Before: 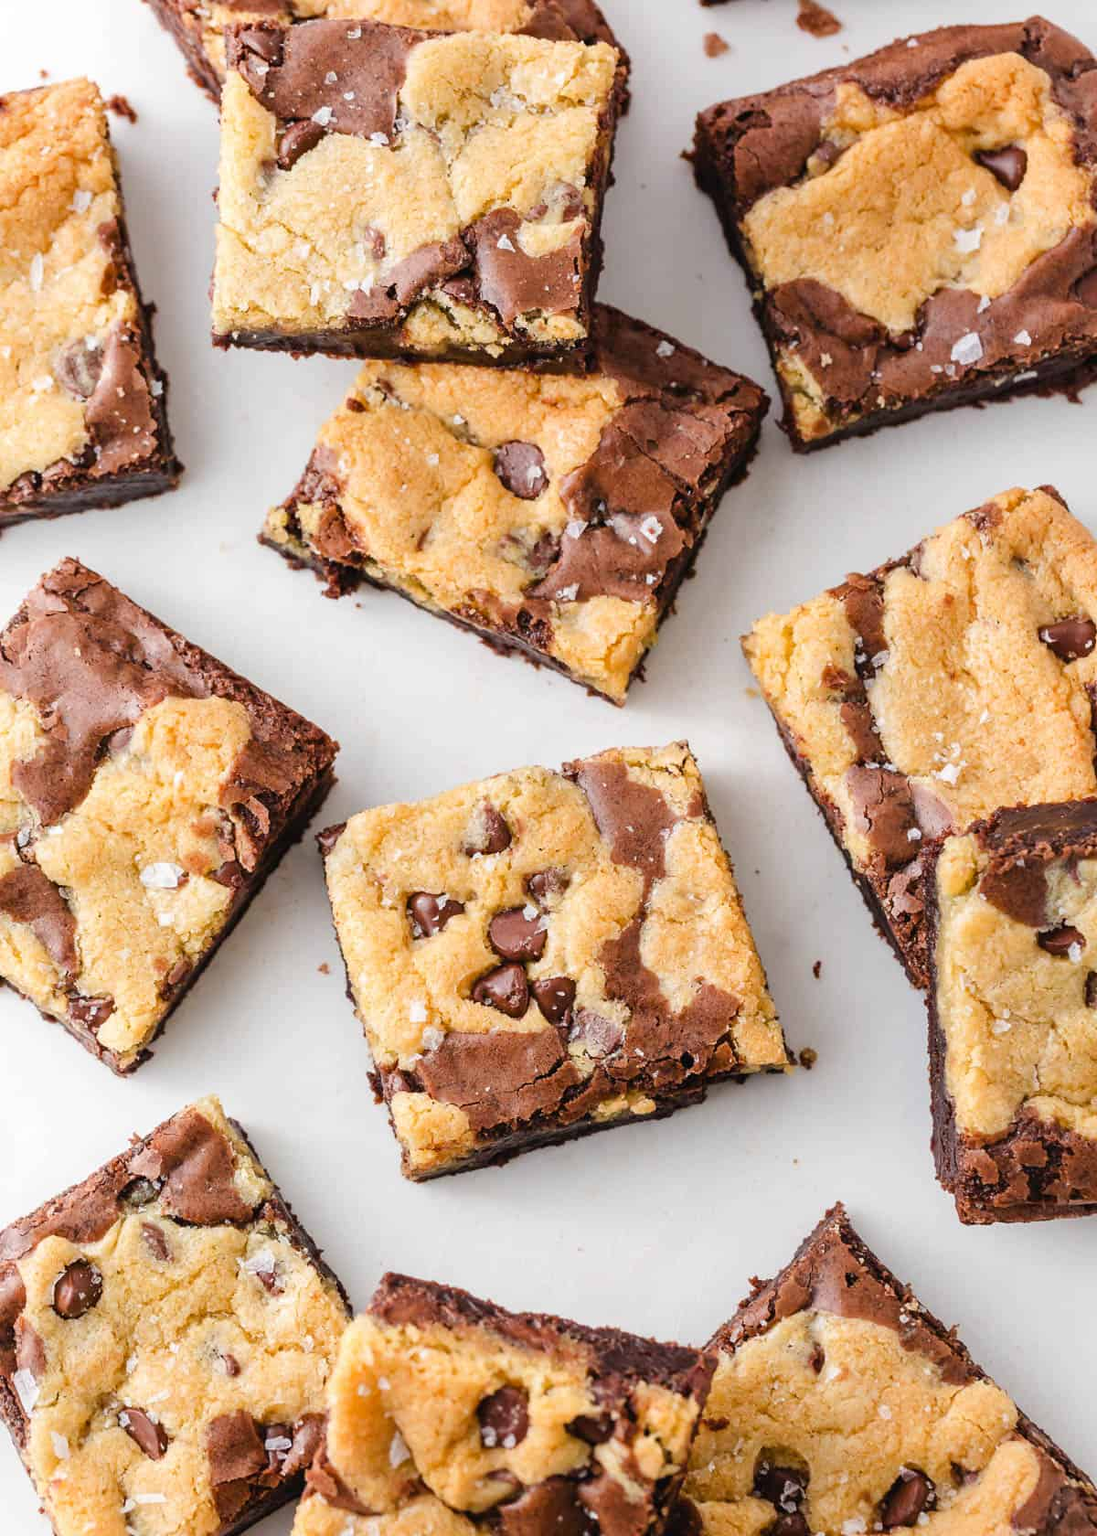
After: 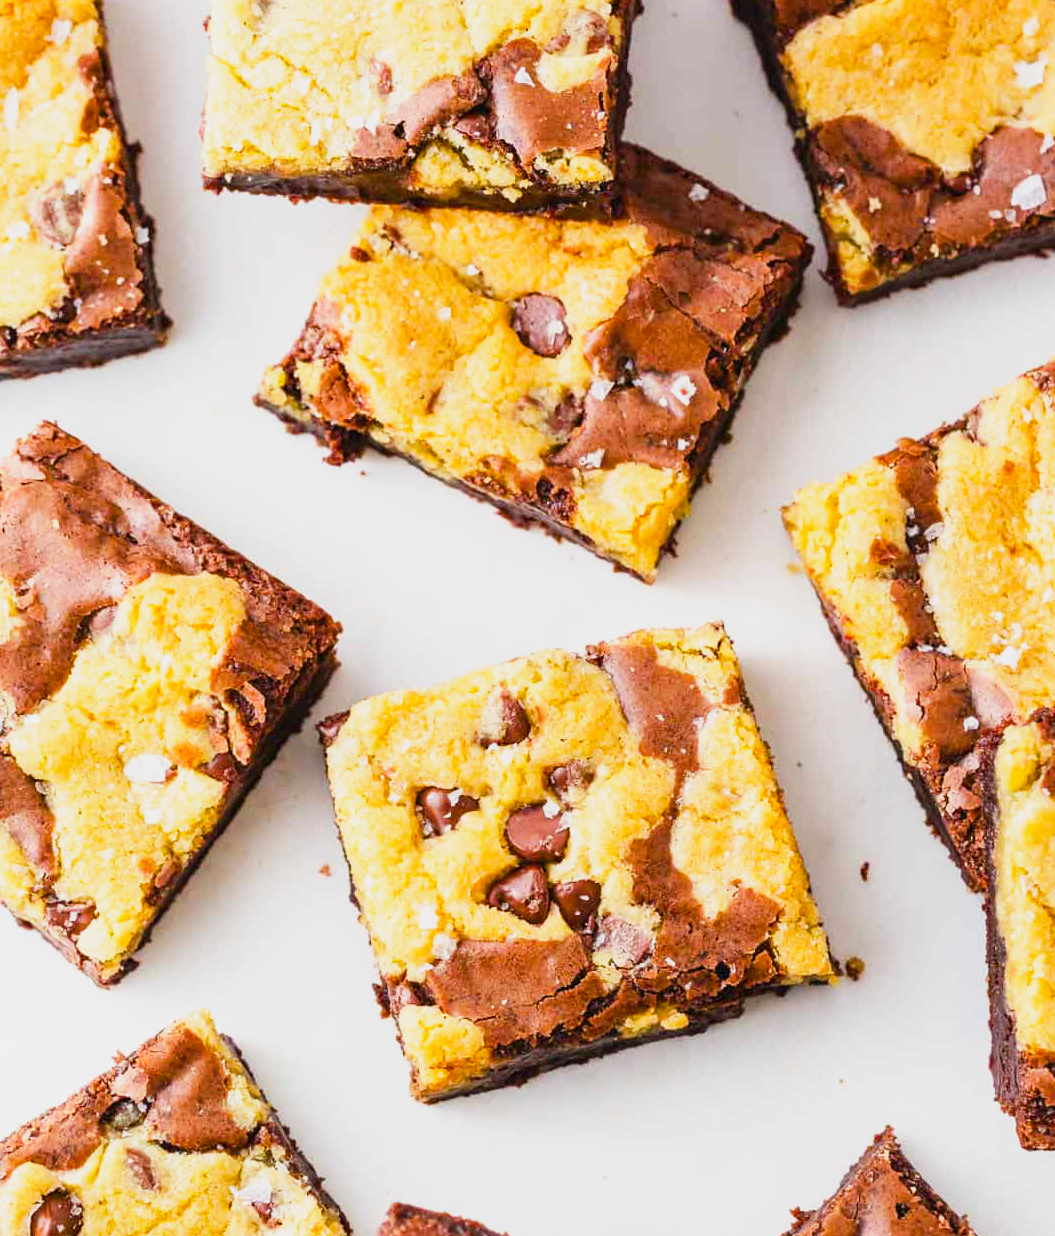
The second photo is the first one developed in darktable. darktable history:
crop and rotate: left 2.425%, top 11.305%, right 9.6%, bottom 15.08%
color balance rgb: perceptual saturation grading › global saturation 25%, global vibrance 20%
base curve: curves: ch0 [(0, 0) (0.088, 0.125) (0.176, 0.251) (0.354, 0.501) (0.613, 0.749) (1, 0.877)], preserve colors none
